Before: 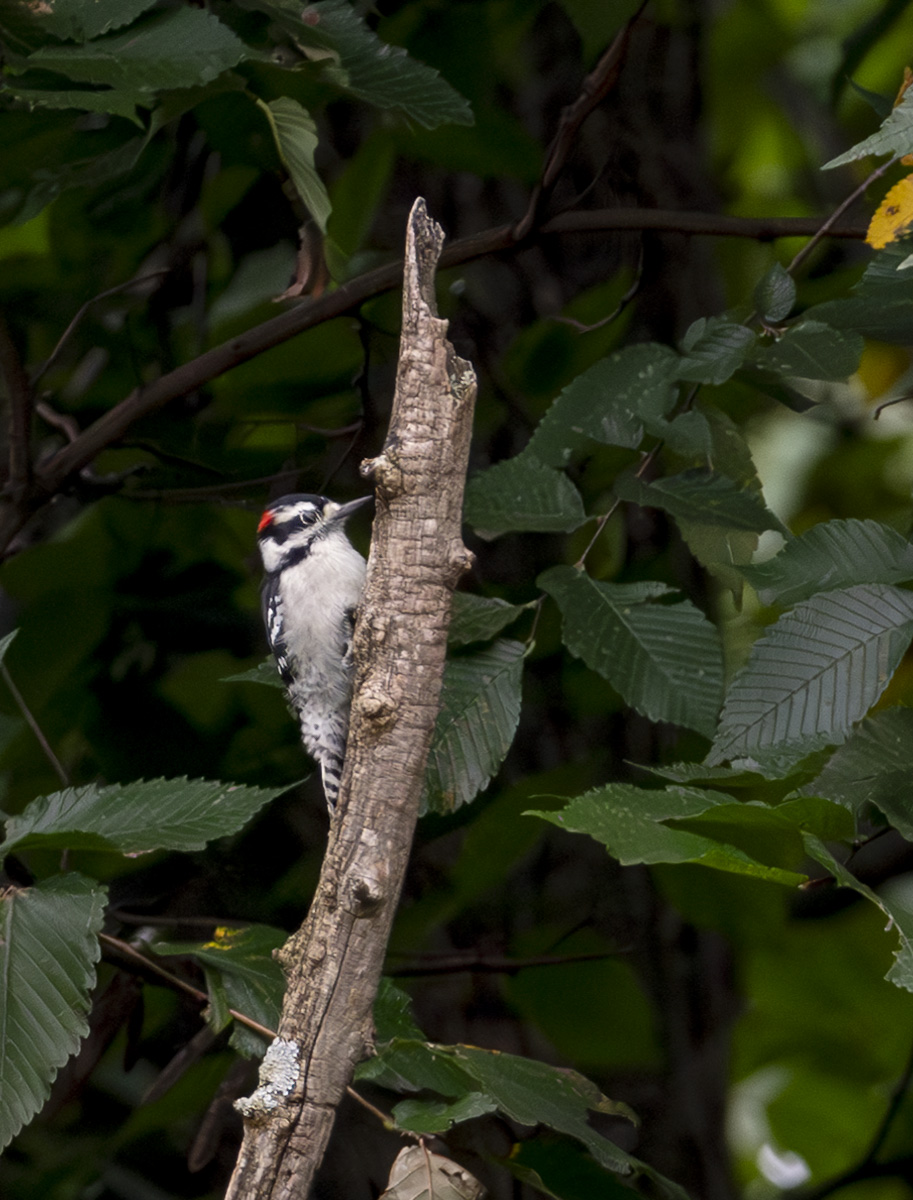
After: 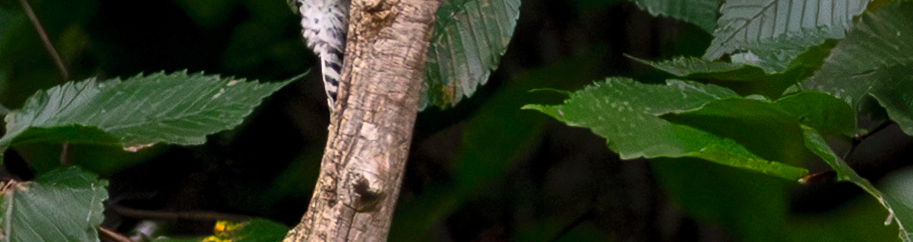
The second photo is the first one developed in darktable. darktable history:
contrast brightness saturation: contrast 0.201, brightness 0.163, saturation 0.218
crop and rotate: top 58.862%, bottom 20.916%
